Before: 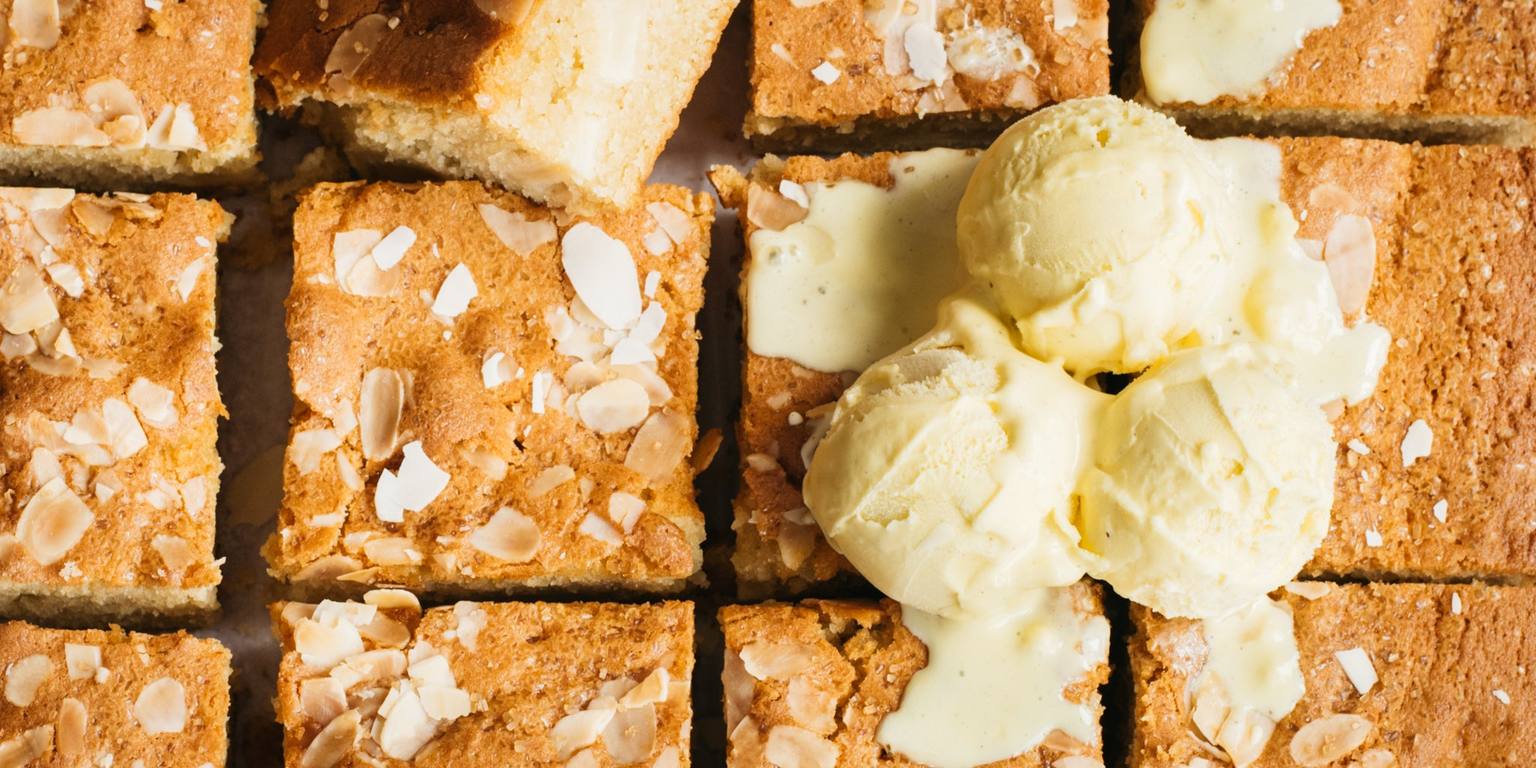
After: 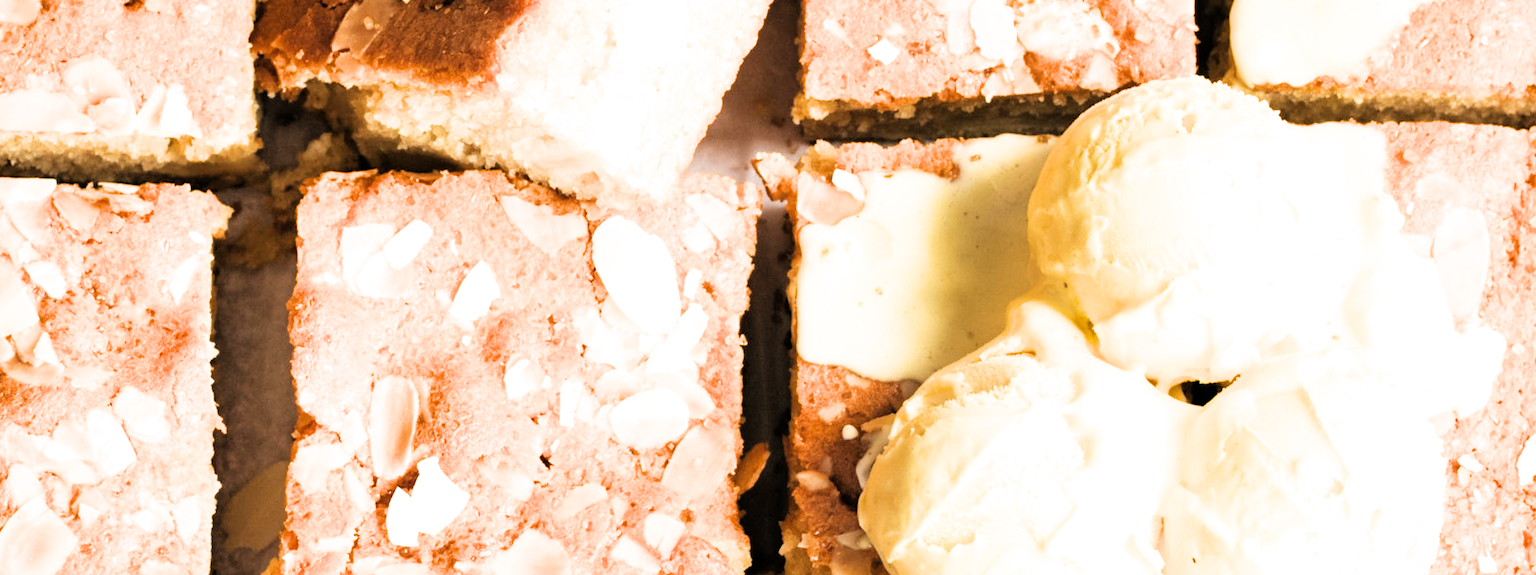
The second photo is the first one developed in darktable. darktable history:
crop: left 1.585%, top 3.431%, right 7.608%, bottom 28.413%
exposure: exposure 1.479 EV, compensate highlight preservation false
filmic rgb: black relative exposure -5.12 EV, white relative exposure 3.56 EV, hardness 3.19, contrast 1.19, highlights saturation mix -29.17%
